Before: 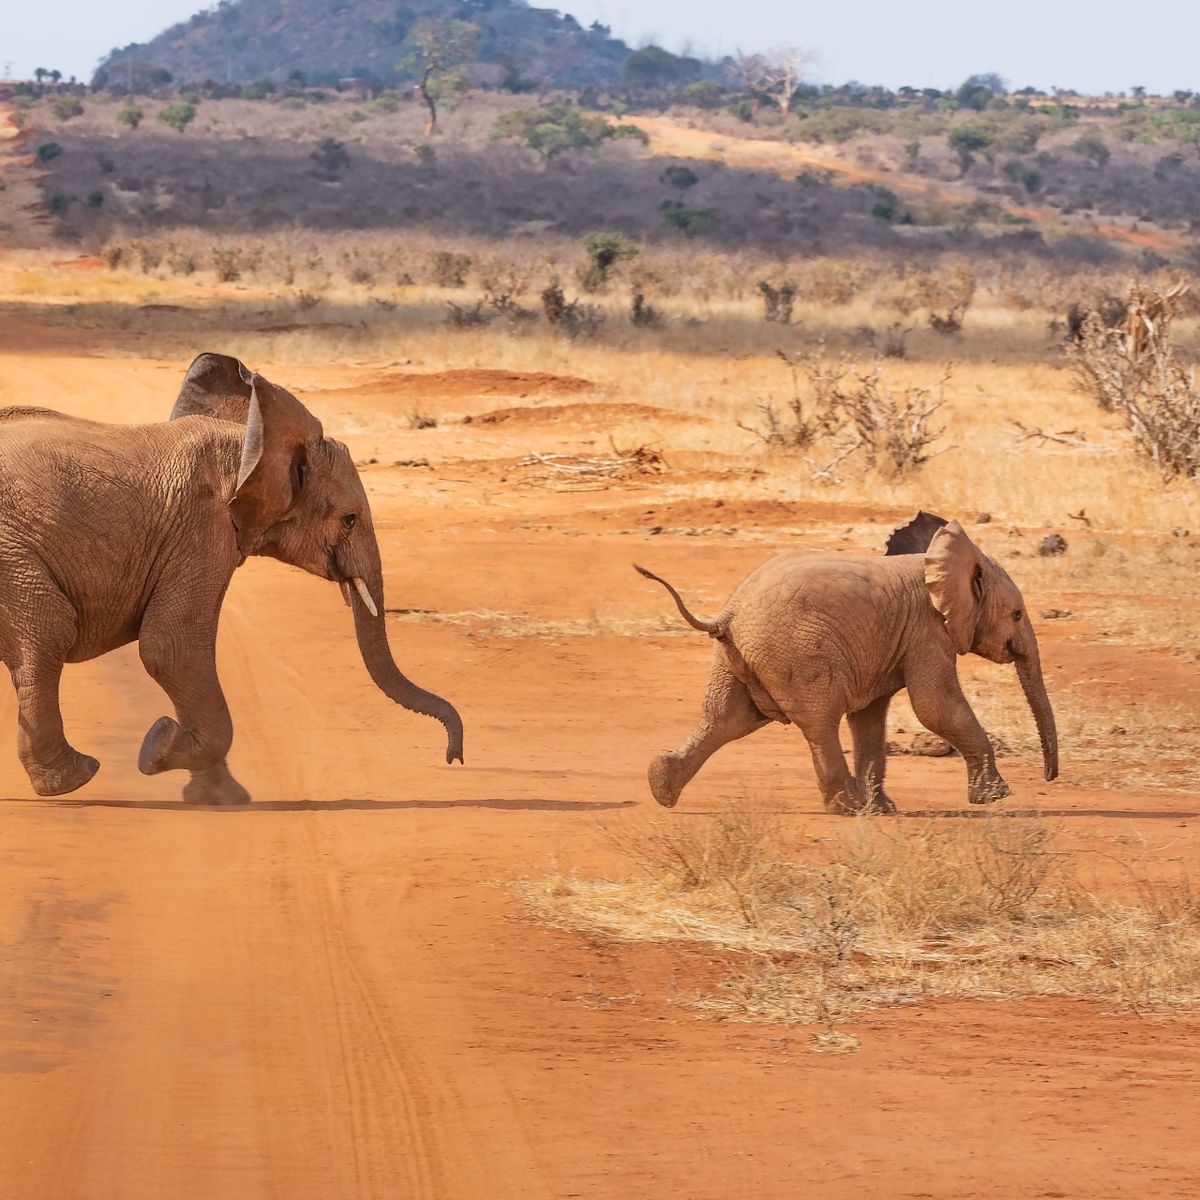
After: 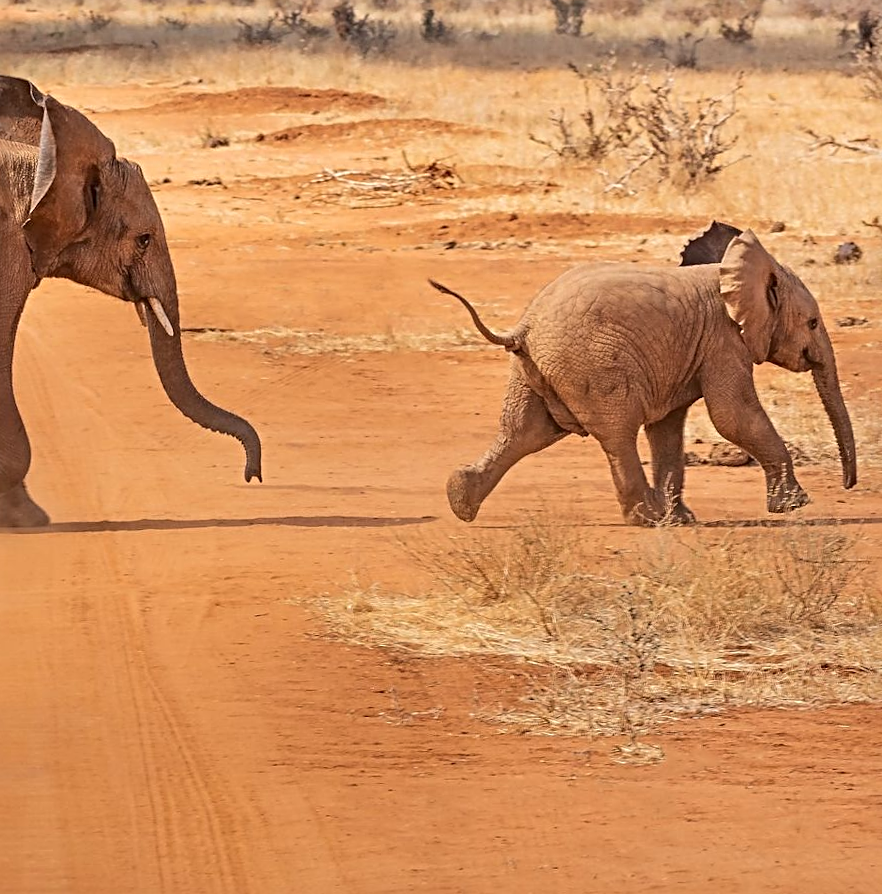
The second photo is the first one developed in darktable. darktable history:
rotate and perspective: rotation -1°, crop left 0.011, crop right 0.989, crop top 0.025, crop bottom 0.975
crop: left 16.871%, top 22.857%, right 9.116%
sharpen: radius 4
